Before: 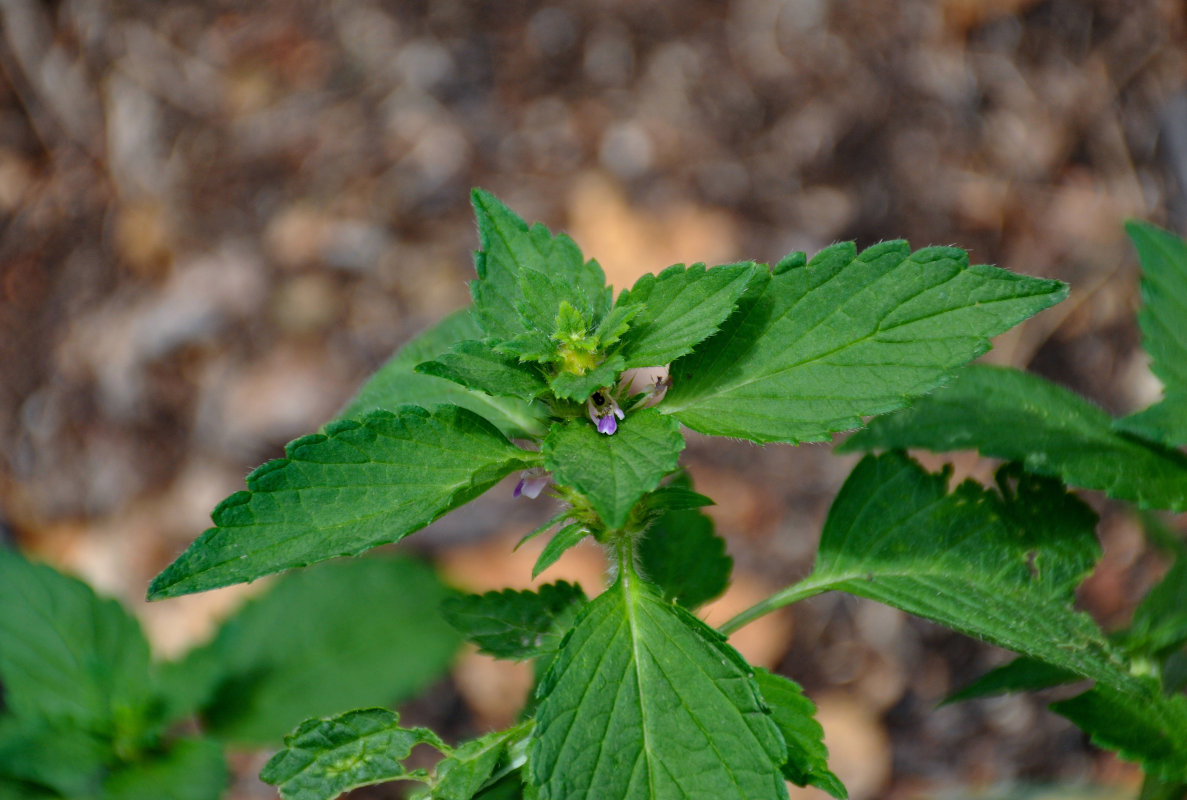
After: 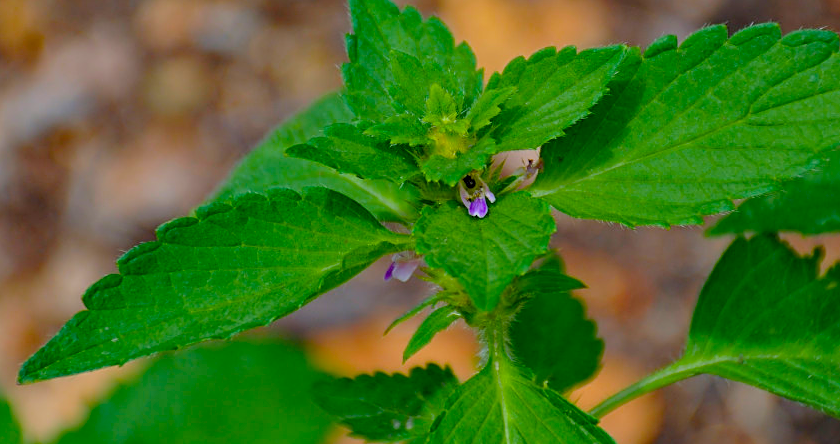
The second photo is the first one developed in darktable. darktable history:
crop: left 10.891%, top 27.246%, right 18.269%, bottom 17.229%
sharpen: on, module defaults
color balance rgb: perceptual saturation grading › global saturation 40.149%, global vibrance 23.742%, contrast -24.975%
